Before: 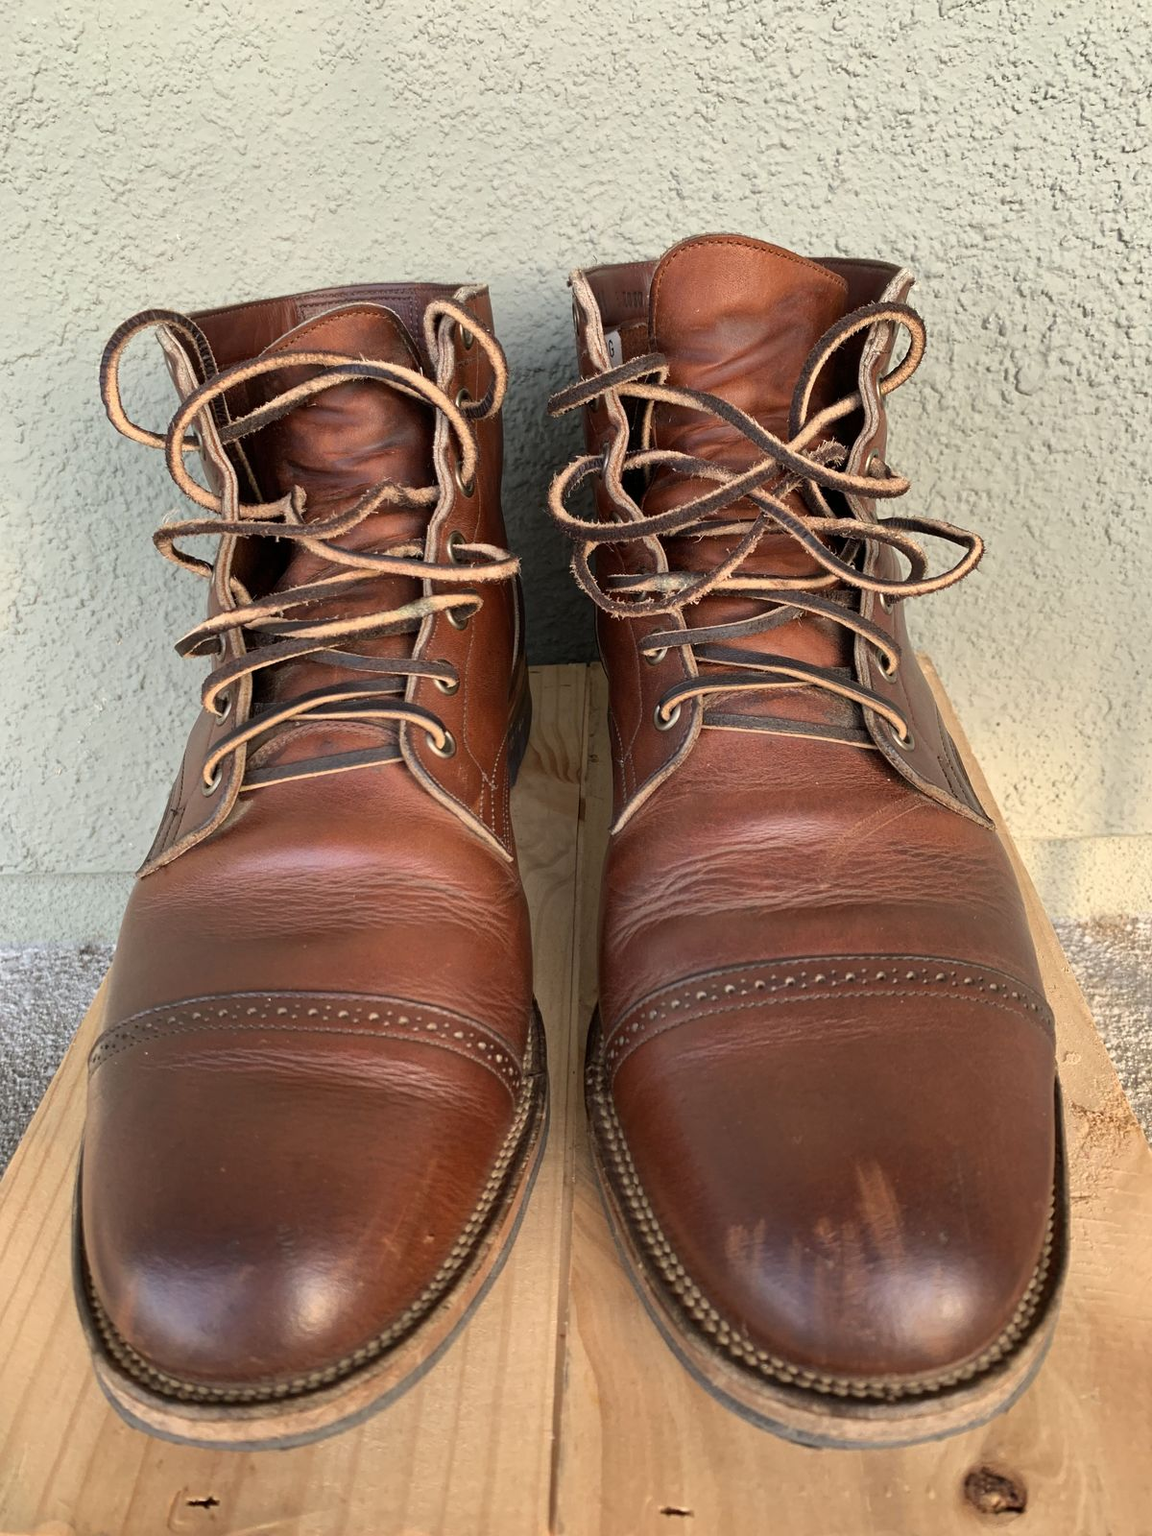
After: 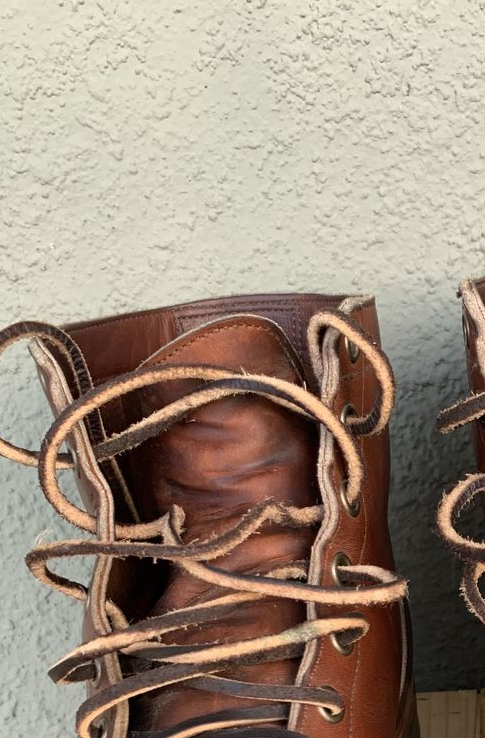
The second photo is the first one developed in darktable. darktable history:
crop and rotate: left 11.202%, top 0.12%, right 48.339%, bottom 53.697%
